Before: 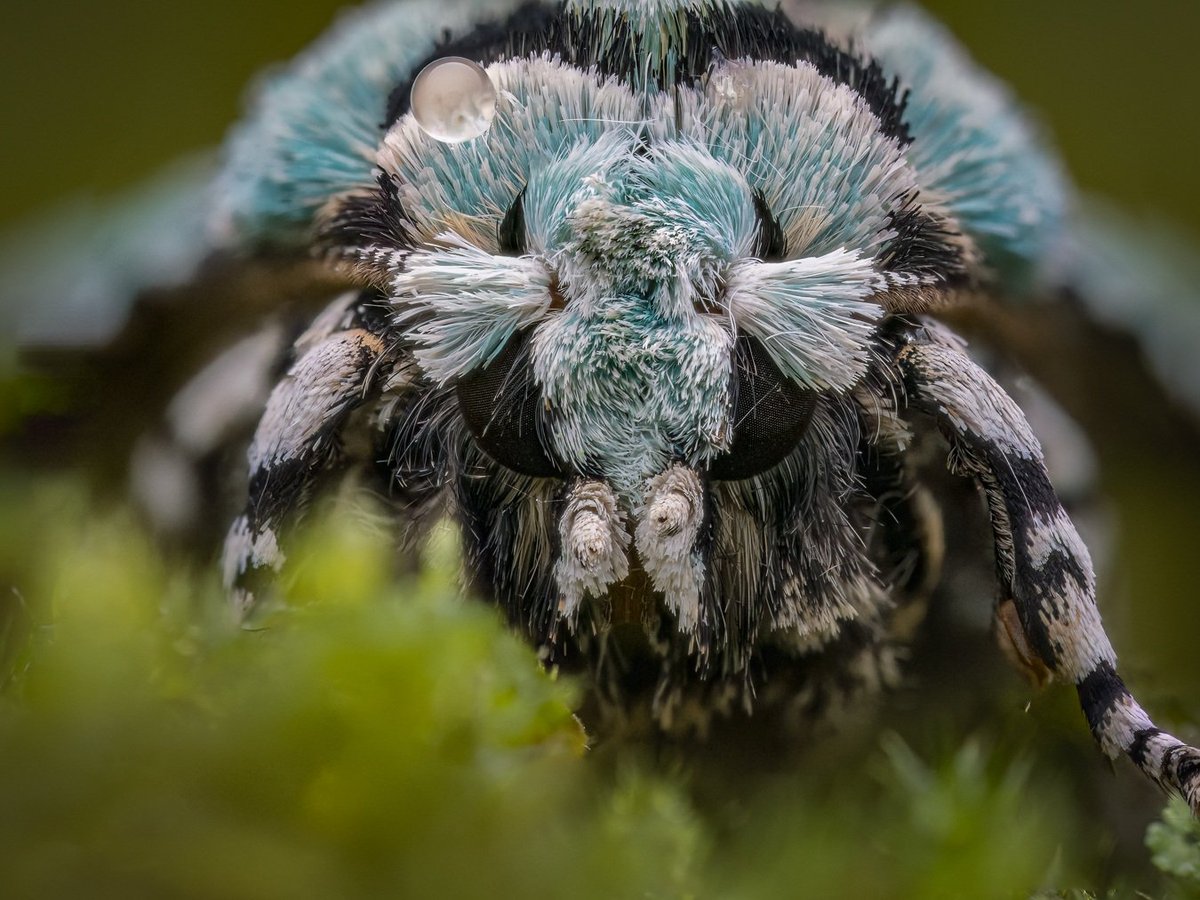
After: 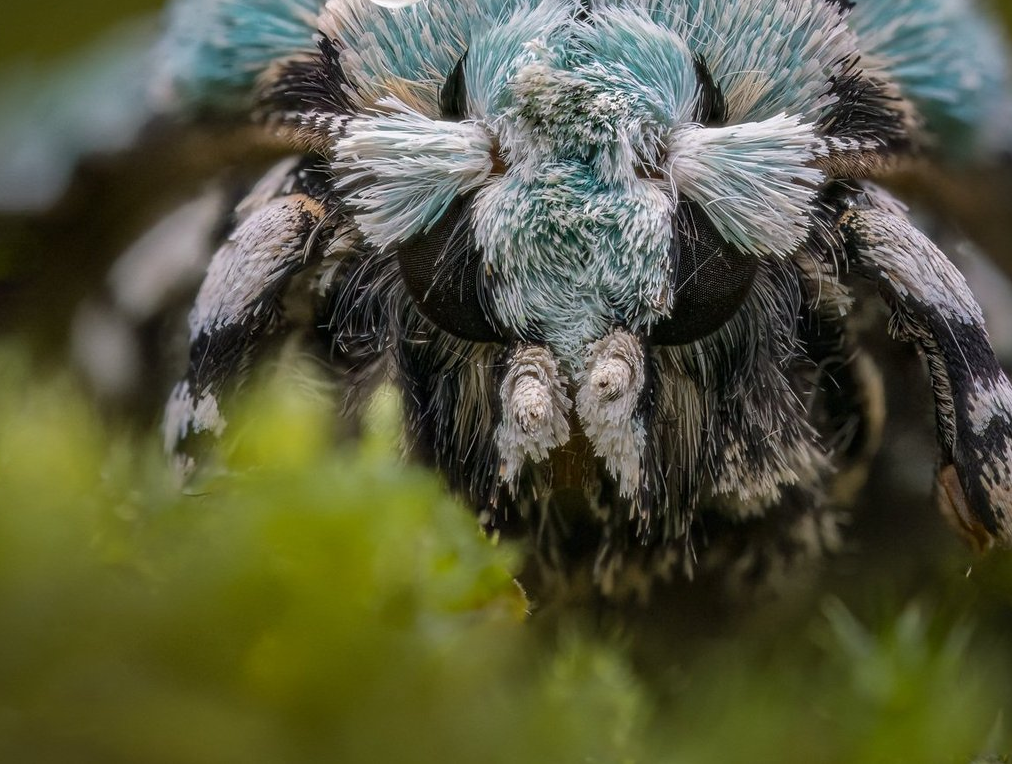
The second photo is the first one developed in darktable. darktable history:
crop and rotate: left 4.95%, top 15.019%, right 10.672%
